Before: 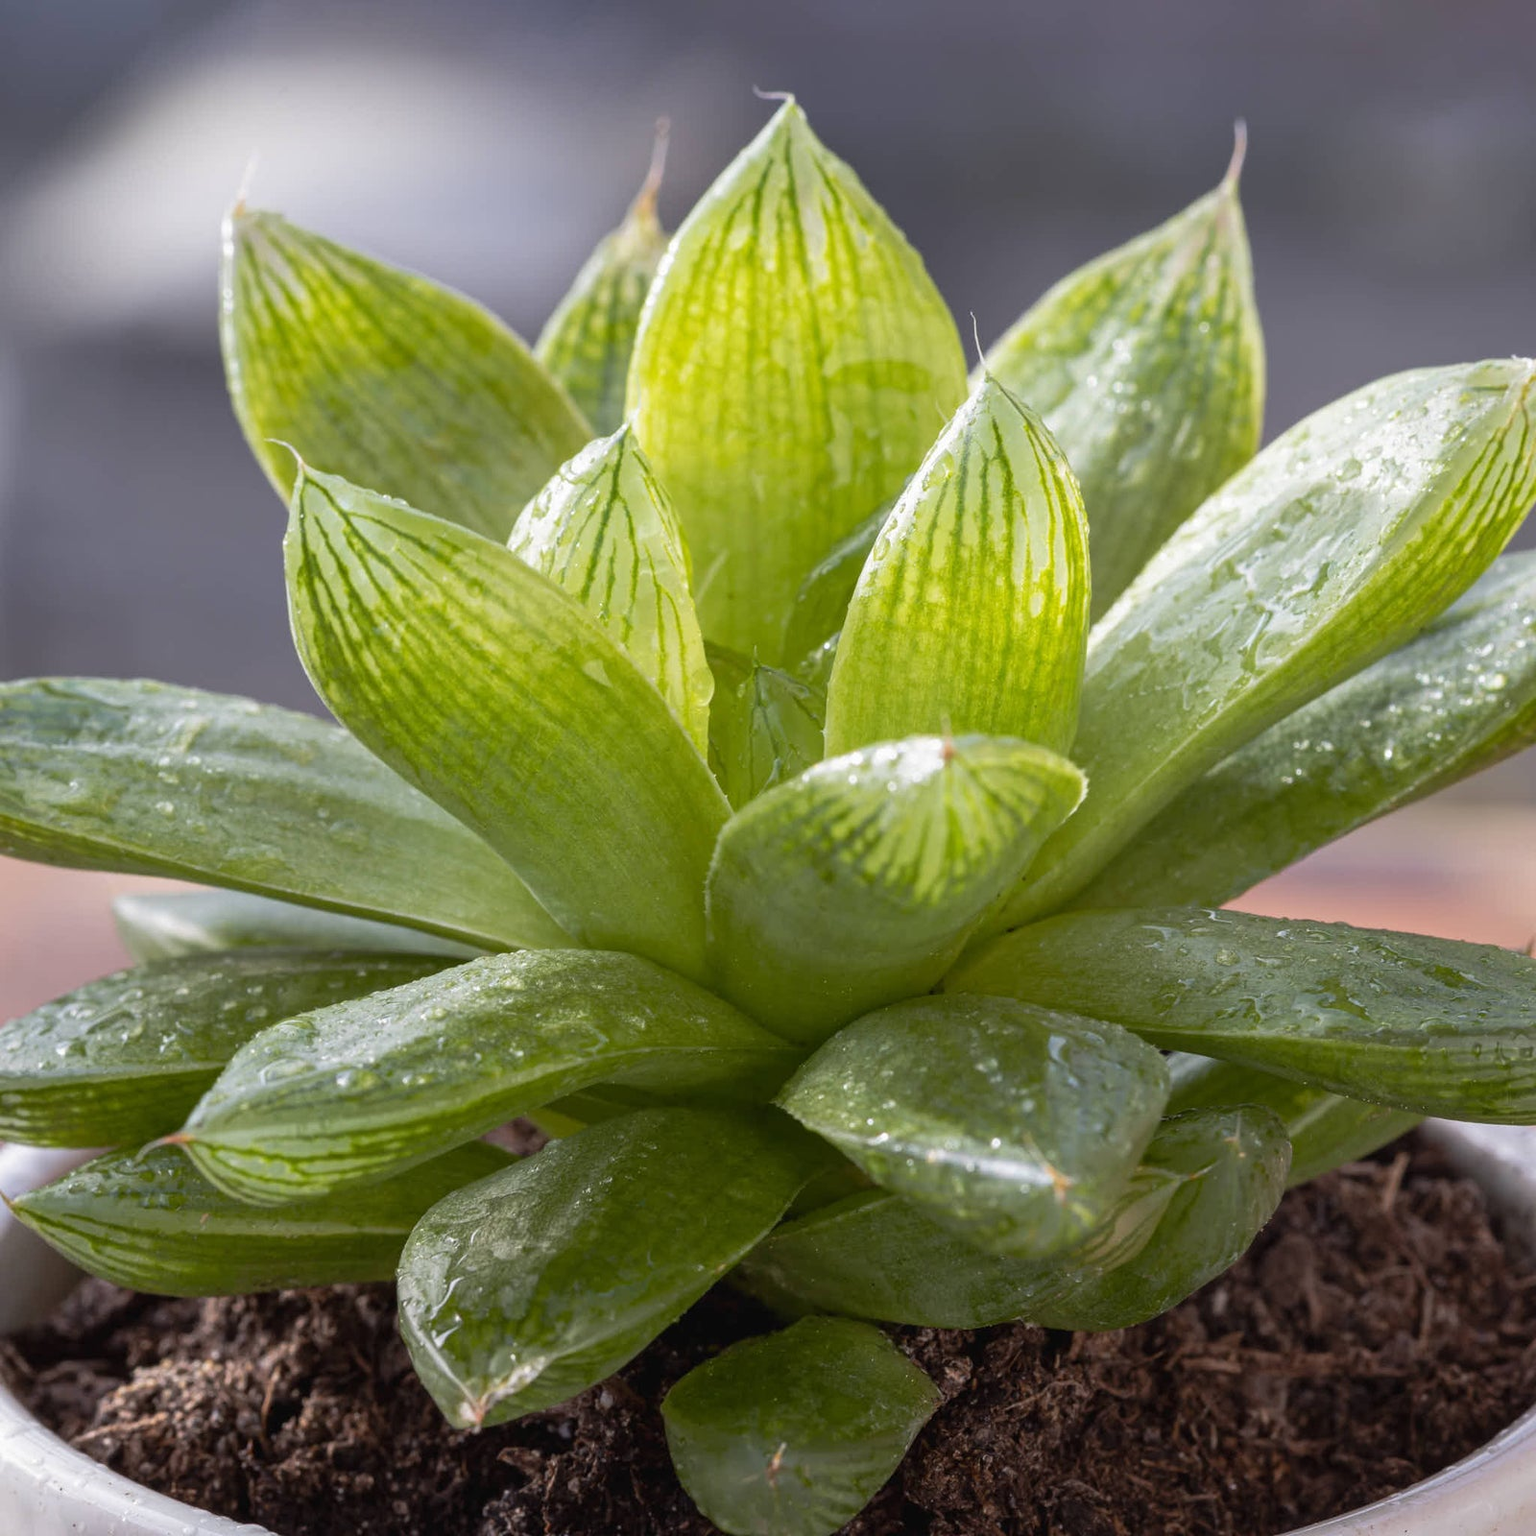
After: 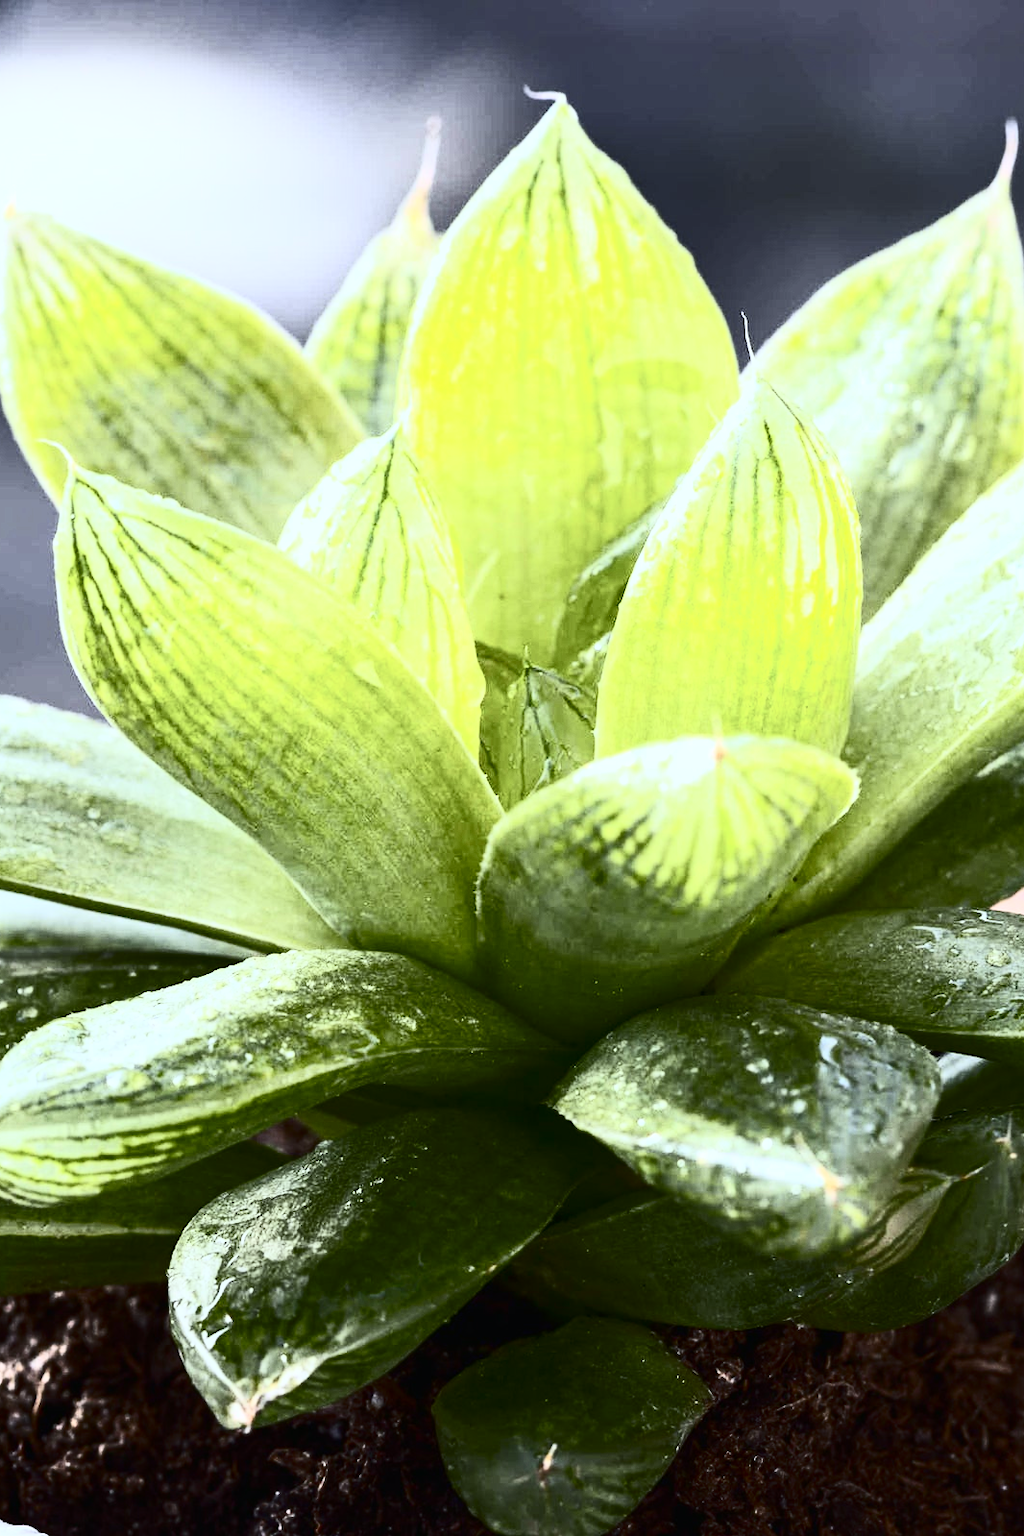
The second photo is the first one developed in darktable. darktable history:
white balance: red 0.925, blue 1.046
crop and rotate: left 15.055%, right 18.278%
contrast brightness saturation: contrast 0.93, brightness 0.2
exposure: black level correction 0, exposure 0.2 EV, compensate exposure bias true, compensate highlight preservation false
